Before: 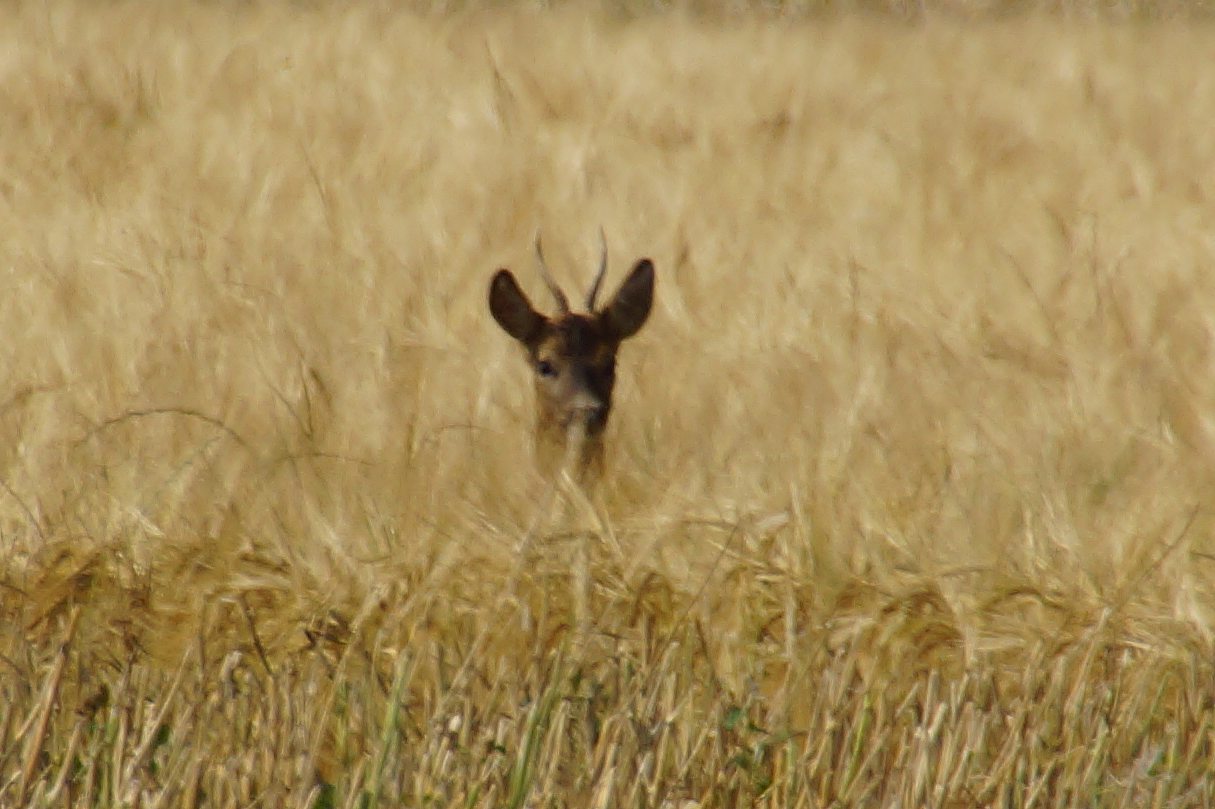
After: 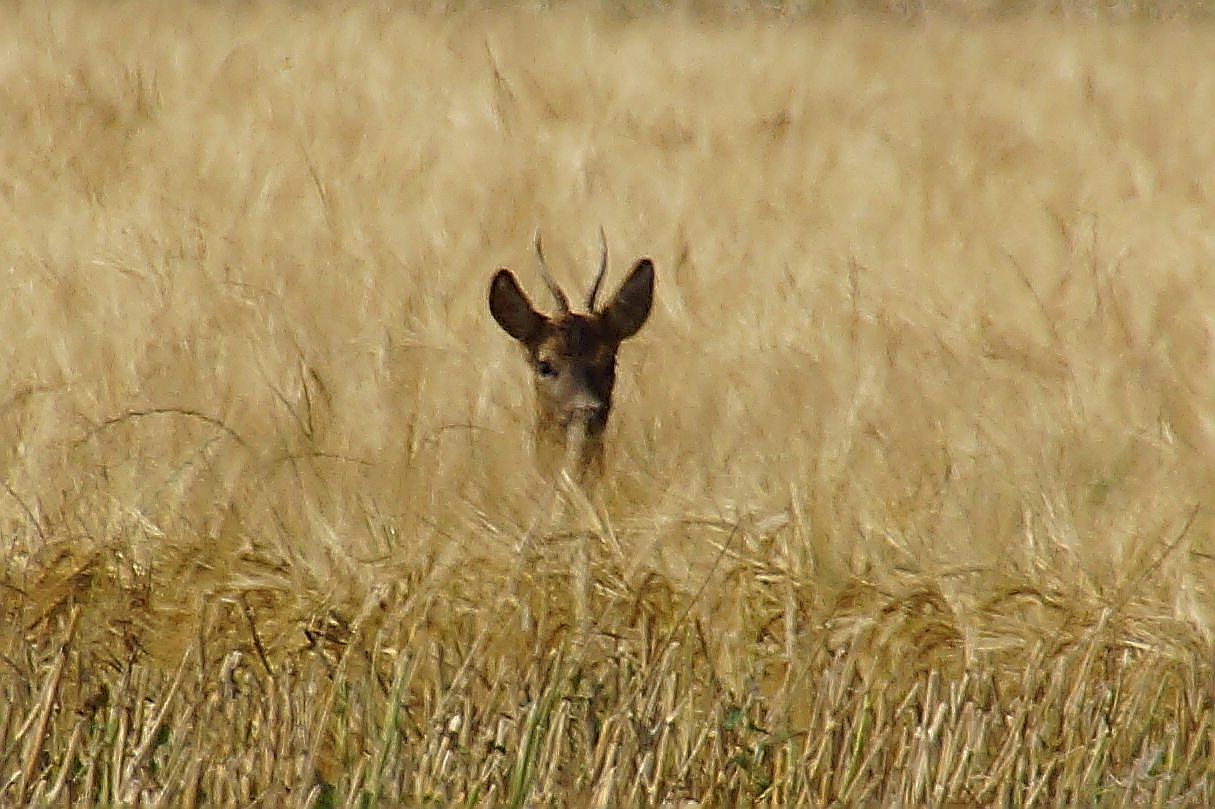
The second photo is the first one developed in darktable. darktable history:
shadows and highlights: shadows -70, highlights 35, soften with gaussian
sharpen: amount 2
